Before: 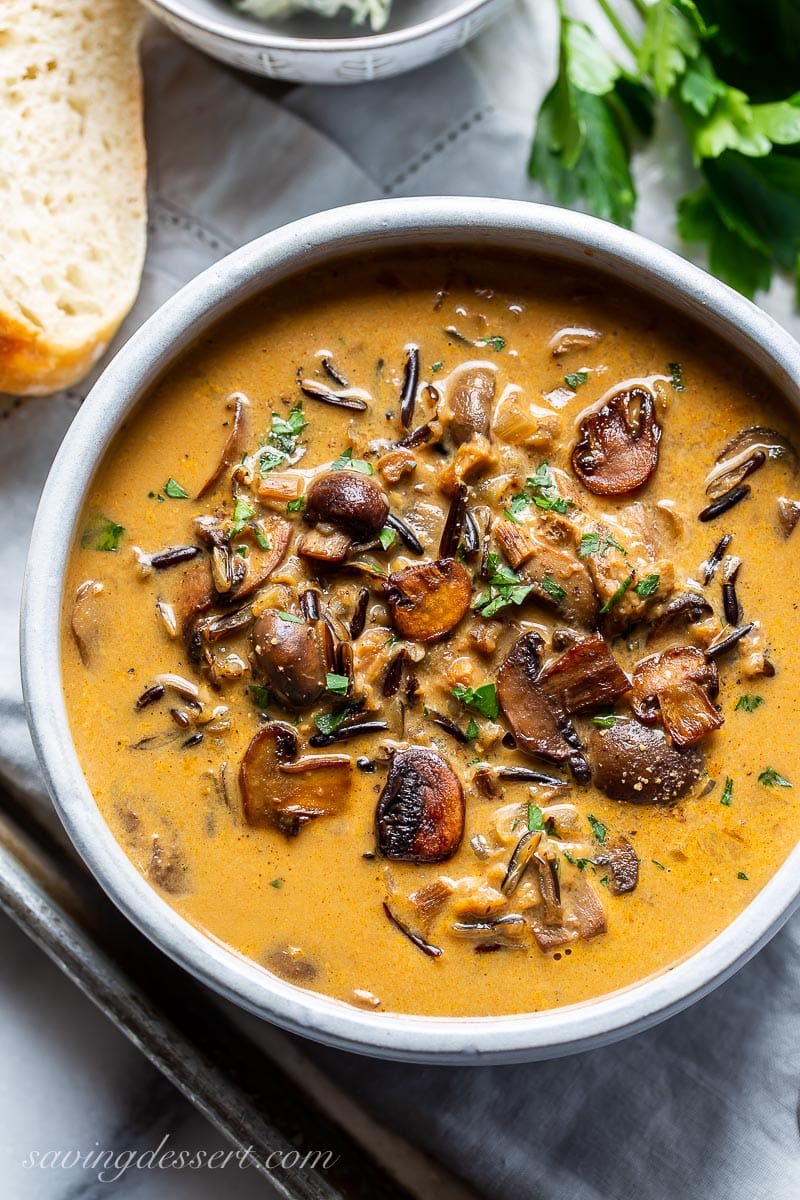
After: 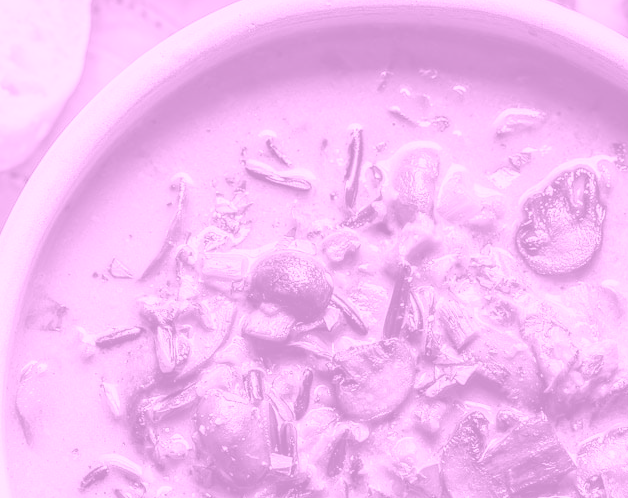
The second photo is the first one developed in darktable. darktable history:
crop: left 7.036%, top 18.398%, right 14.379%, bottom 40.043%
white balance: red 0.974, blue 1.044
local contrast: detail 130%
colorize: hue 331.2°, saturation 75%, source mix 30.28%, lightness 70.52%, version 1
